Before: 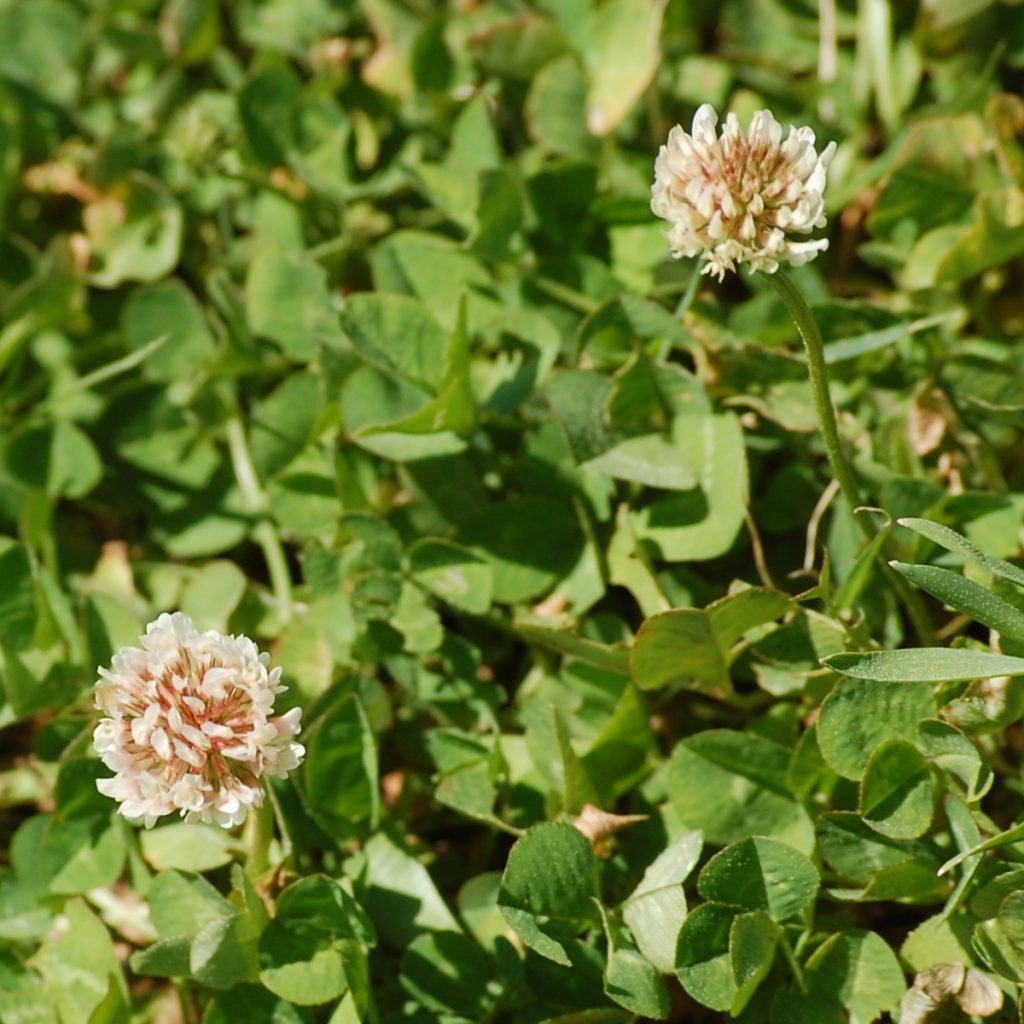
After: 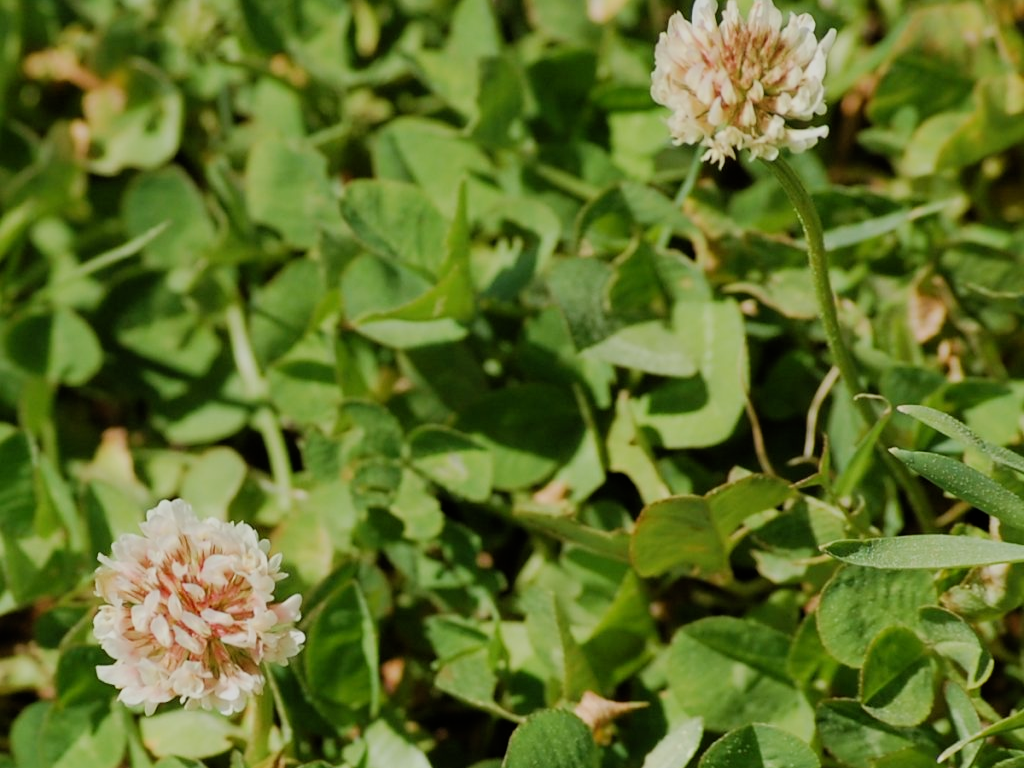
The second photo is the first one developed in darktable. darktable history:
filmic rgb: black relative exposure -7.65 EV, white relative exposure 4.56 EV, hardness 3.61
tone equalizer: on, module defaults
crop: top 11.038%, bottom 13.962%
